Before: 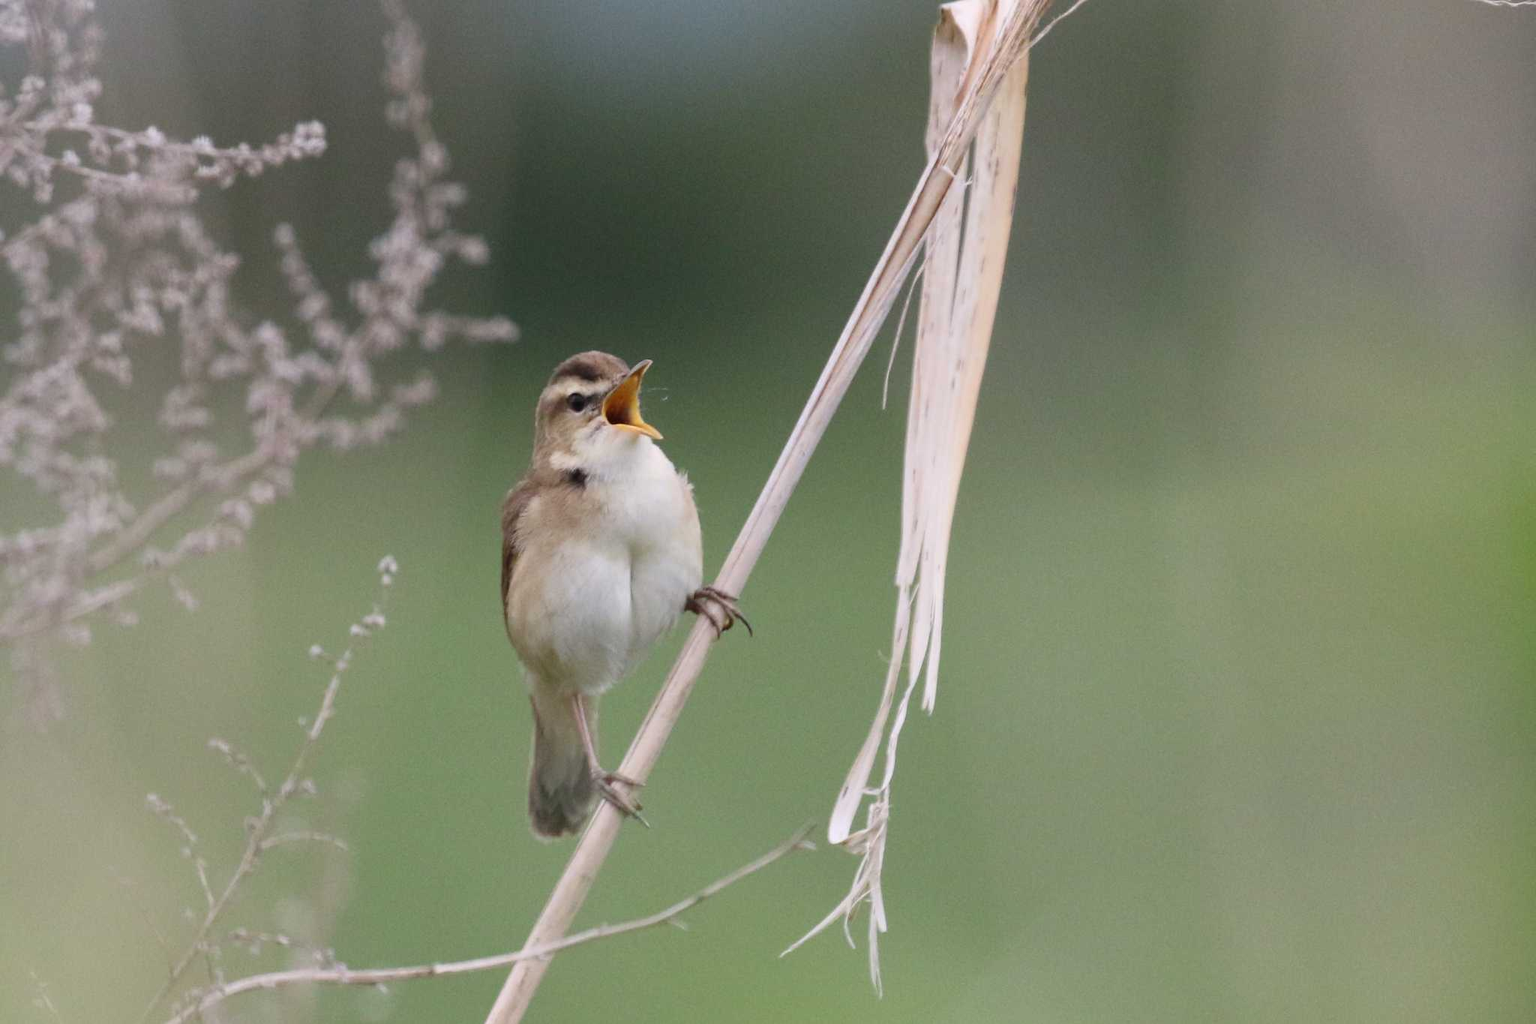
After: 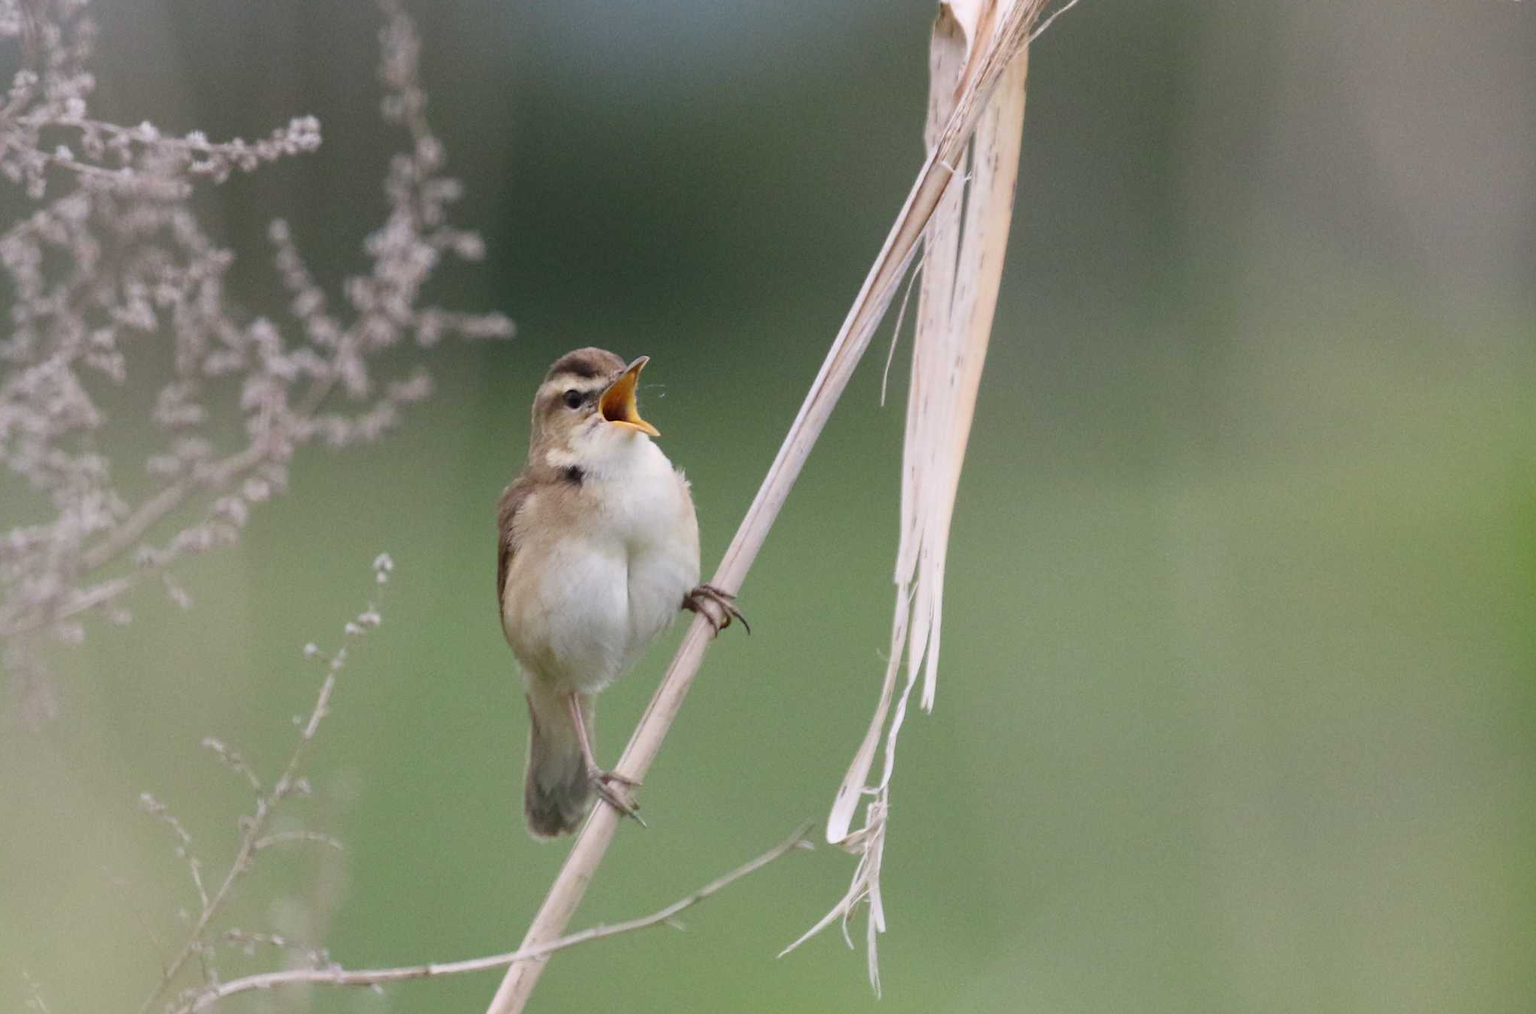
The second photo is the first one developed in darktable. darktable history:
crop: left 0.501%, top 0.653%, right 0.179%, bottom 0.929%
